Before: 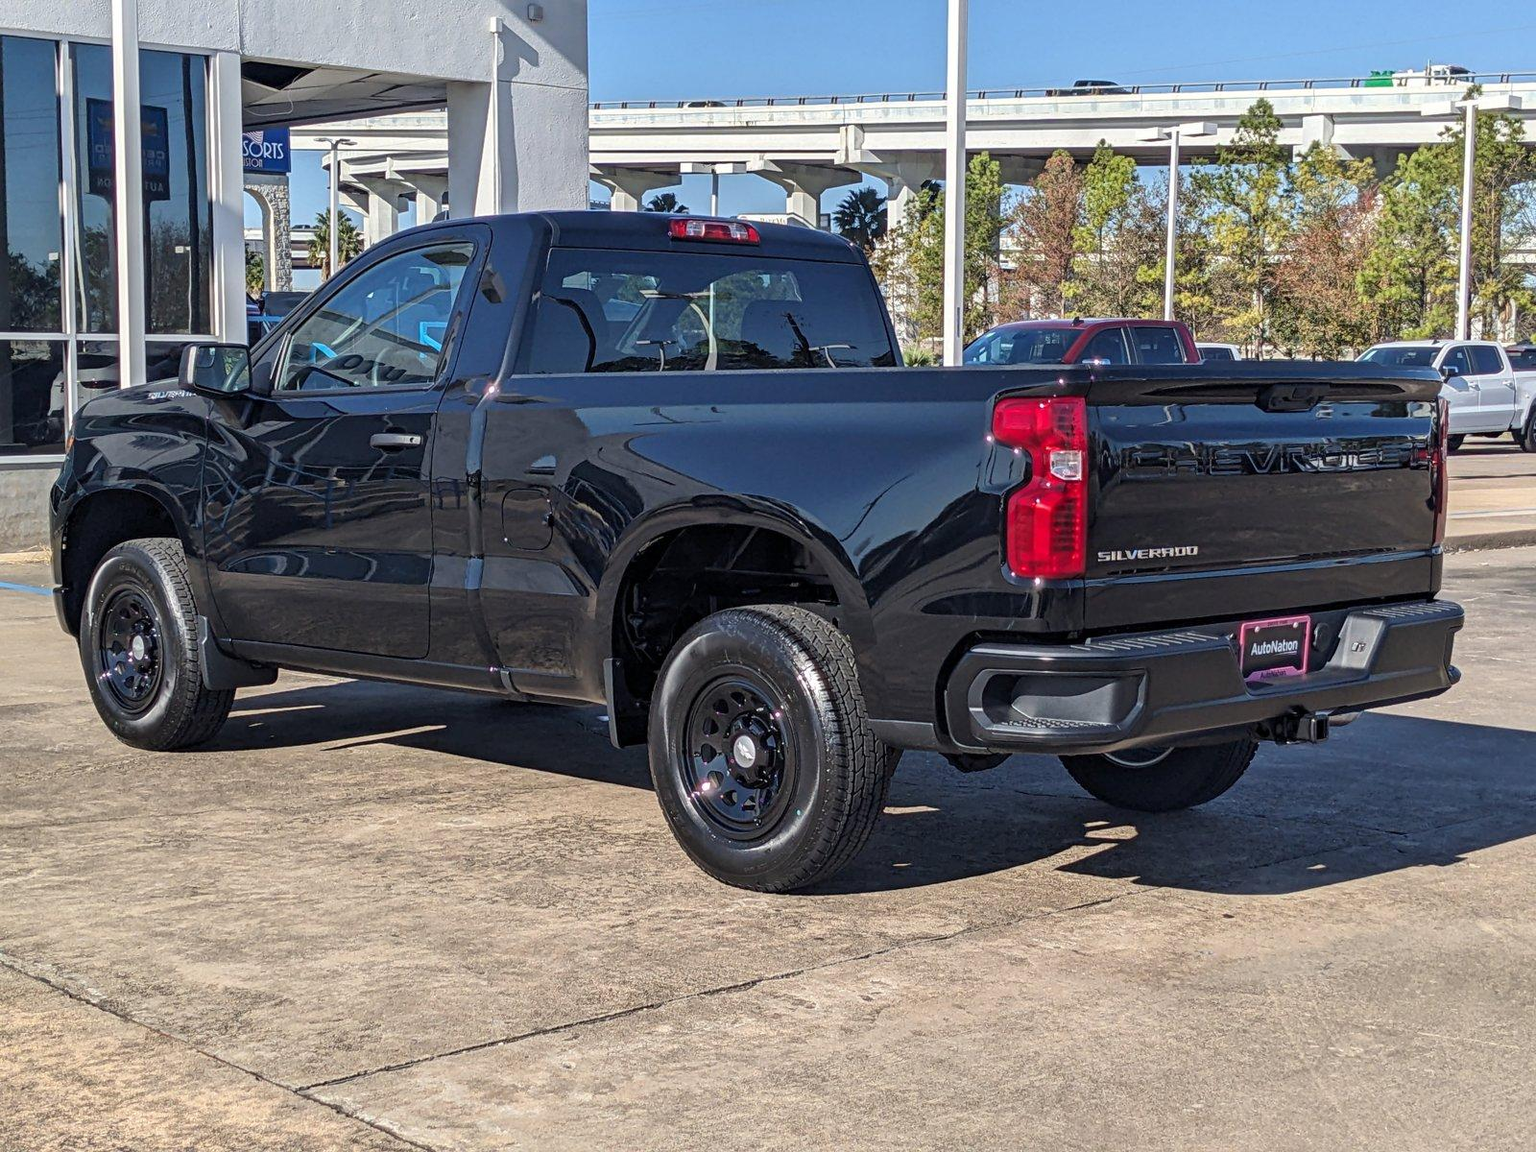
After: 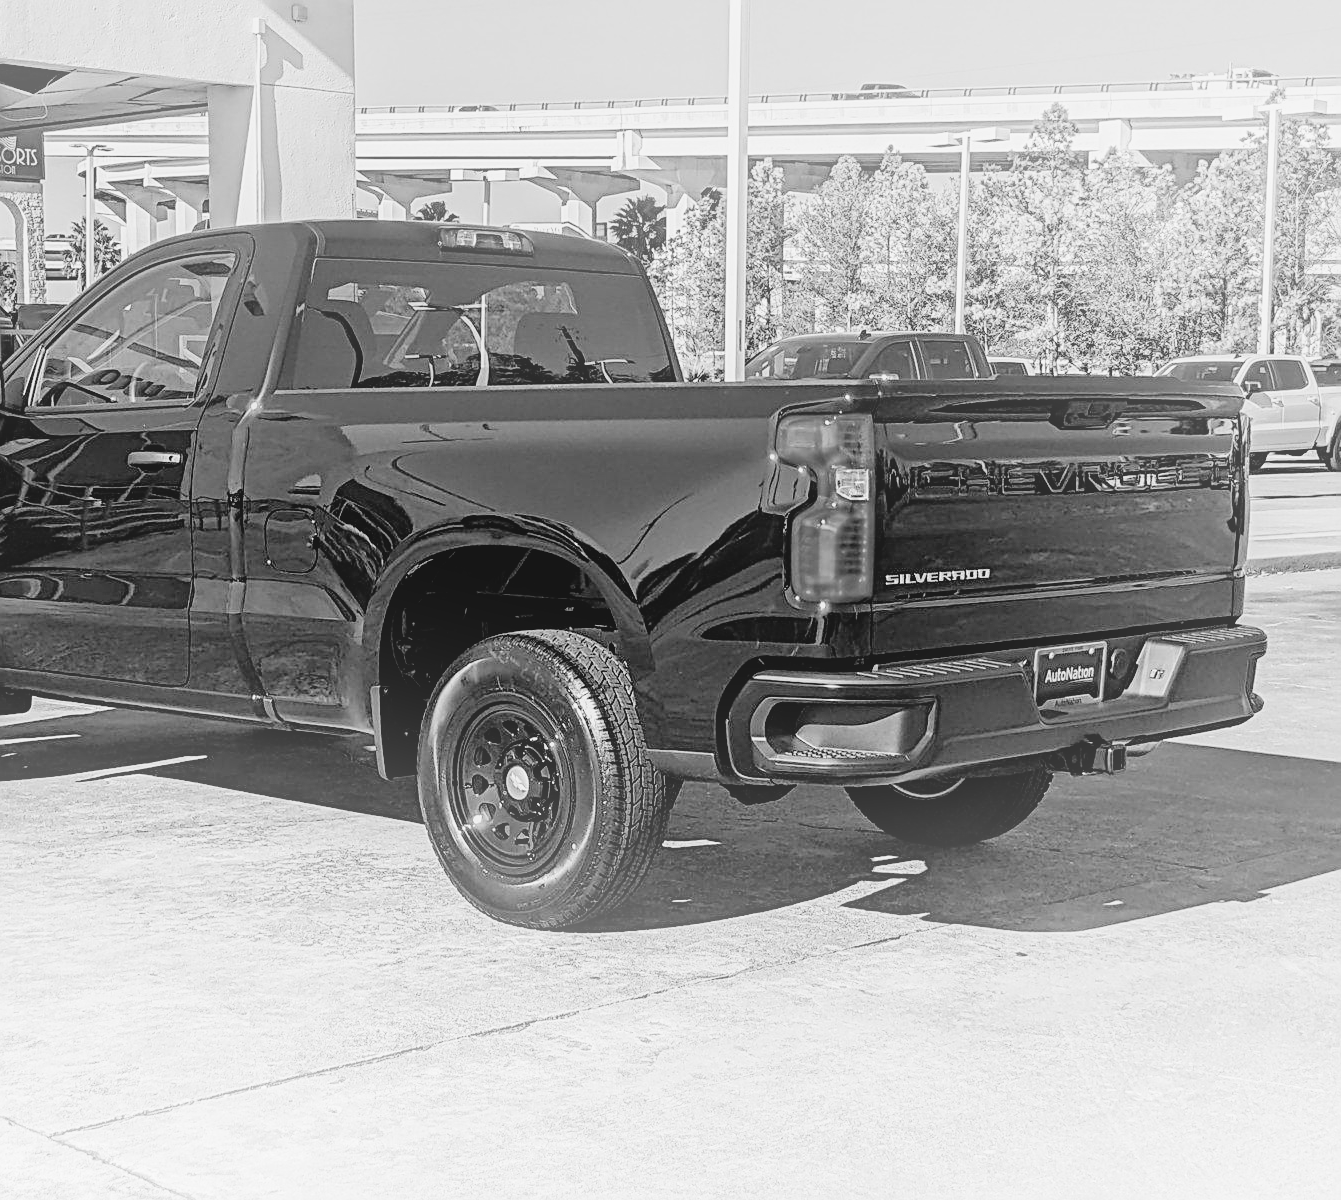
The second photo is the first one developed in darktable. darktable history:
color correction: highlights a* -1.43, highlights b* 10.12, shadows a* 0.395, shadows b* 19.35
filmic rgb: black relative exposure -4.58 EV, white relative exposure 4.8 EV, threshold 3 EV, hardness 2.36, latitude 36.07%, contrast 1.048, highlights saturation mix 1.32%, shadows ↔ highlights balance 1.25%, color science v4 (2020), enable highlight reconstruction true
crop: left 16.145%
exposure: black level correction 0, exposure 0.7 EV, compensate exposure bias true, compensate highlight preservation false
sharpen: on, module defaults
monochrome: a 32, b 64, size 2.3
color balance rgb: linear chroma grading › shadows 32%, linear chroma grading › global chroma -2%, linear chroma grading › mid-tones 4%, perceptual saturation grading › global saturation -2%, perceptual saturation grading › highlights -8%, perceptual saturation grading › mid-tones 8%, perceptual saturation grading › shadows 4%, perceptual brilliance grading › highlights 8%, perceptual brilliance grading › mid-tones 4%, perceptual brilliance grading › shadows 2%, global vibrance 16%, saturation formula JzAzBz (2021)
bloom: size 40%
